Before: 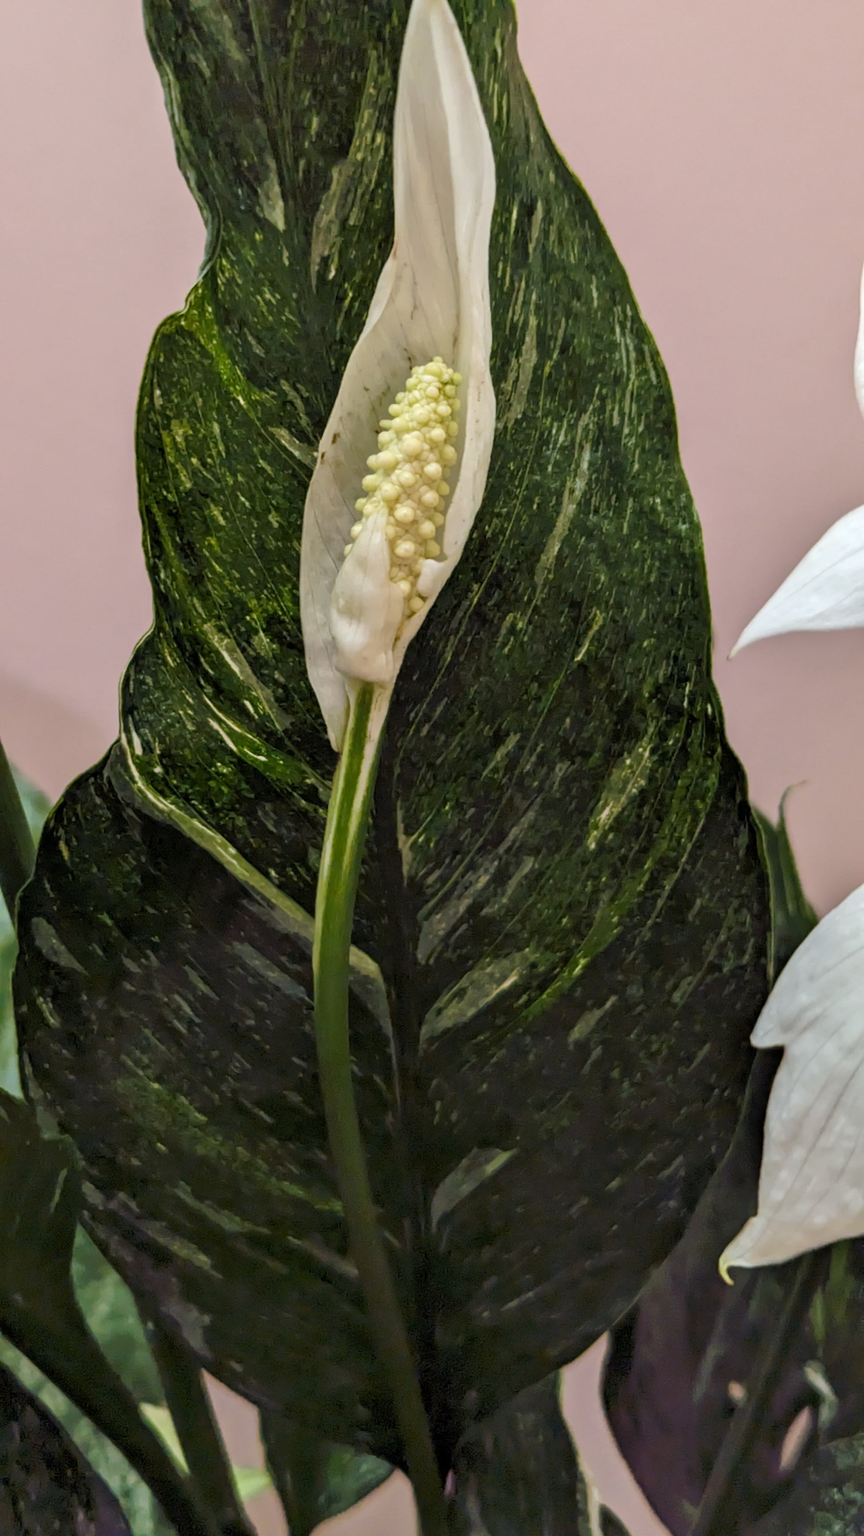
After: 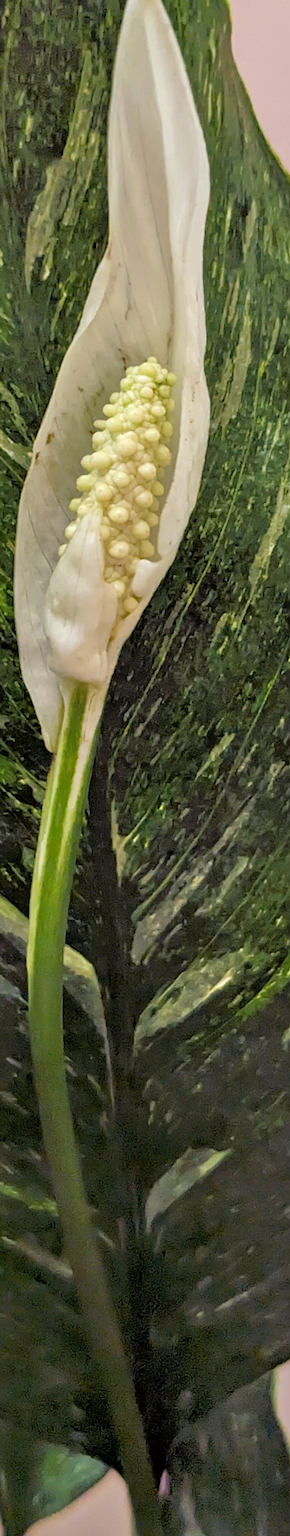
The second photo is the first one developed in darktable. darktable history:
sharpen: on, module defaults
crop: left 33.128%, right 33.227%
tone equalizer: -7 EV 0.162 EV, -6 EV 0.622 EV, -5 EV 1.12 EV, -4 EV 1.35 EV, -3 EV 1.14 EV, -2 EV 0.6 EV, -1 EV 0.166 EV
